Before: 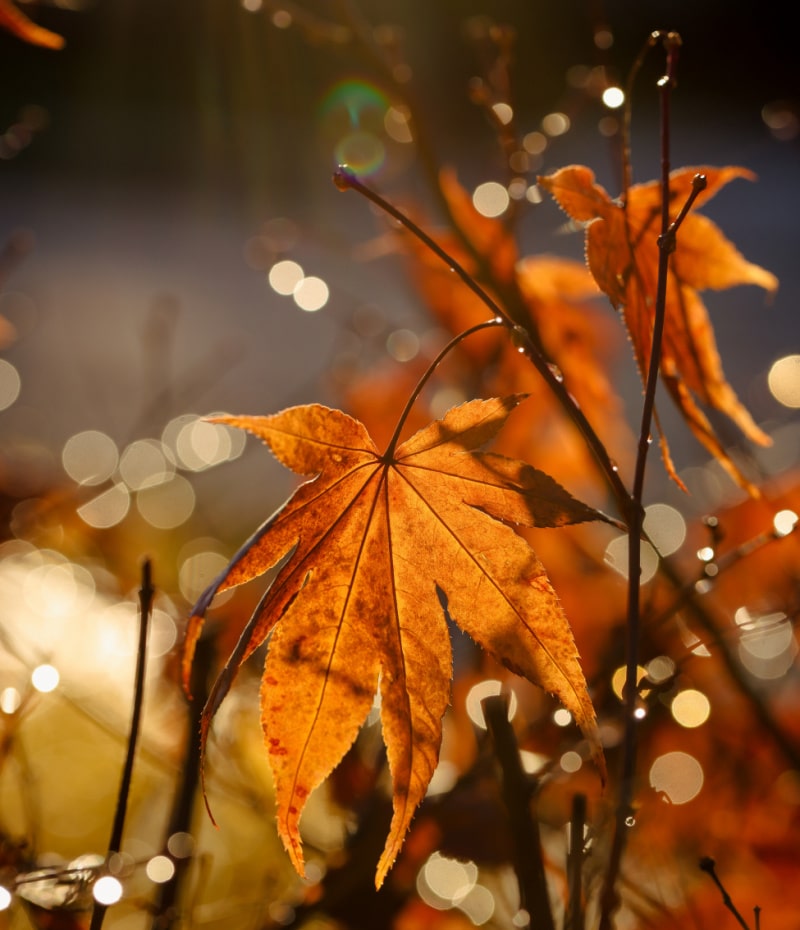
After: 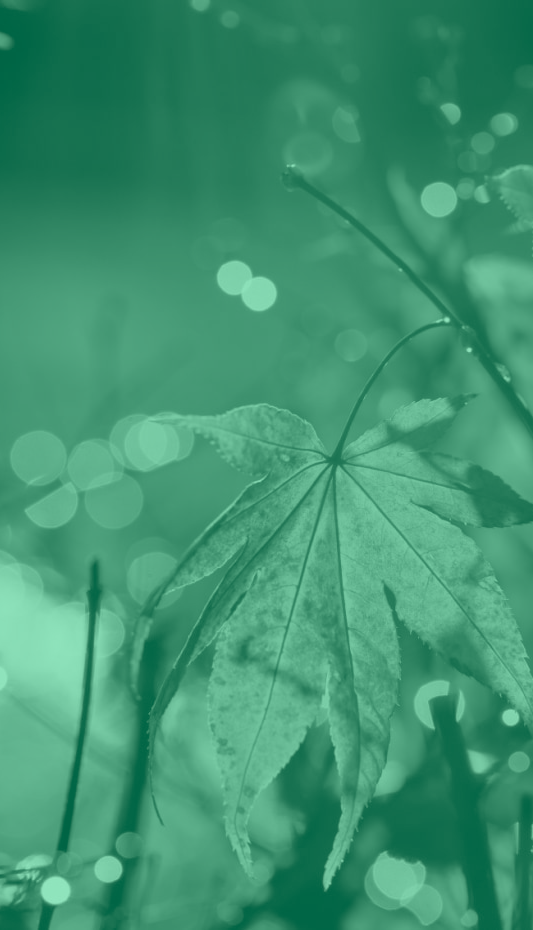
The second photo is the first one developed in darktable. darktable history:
crop and rotate: left 6.617%, right 26.717%
colorize: hue 147.6°, saturation 65%, lightness 21.64%
tone equalizer: on, module defaults
